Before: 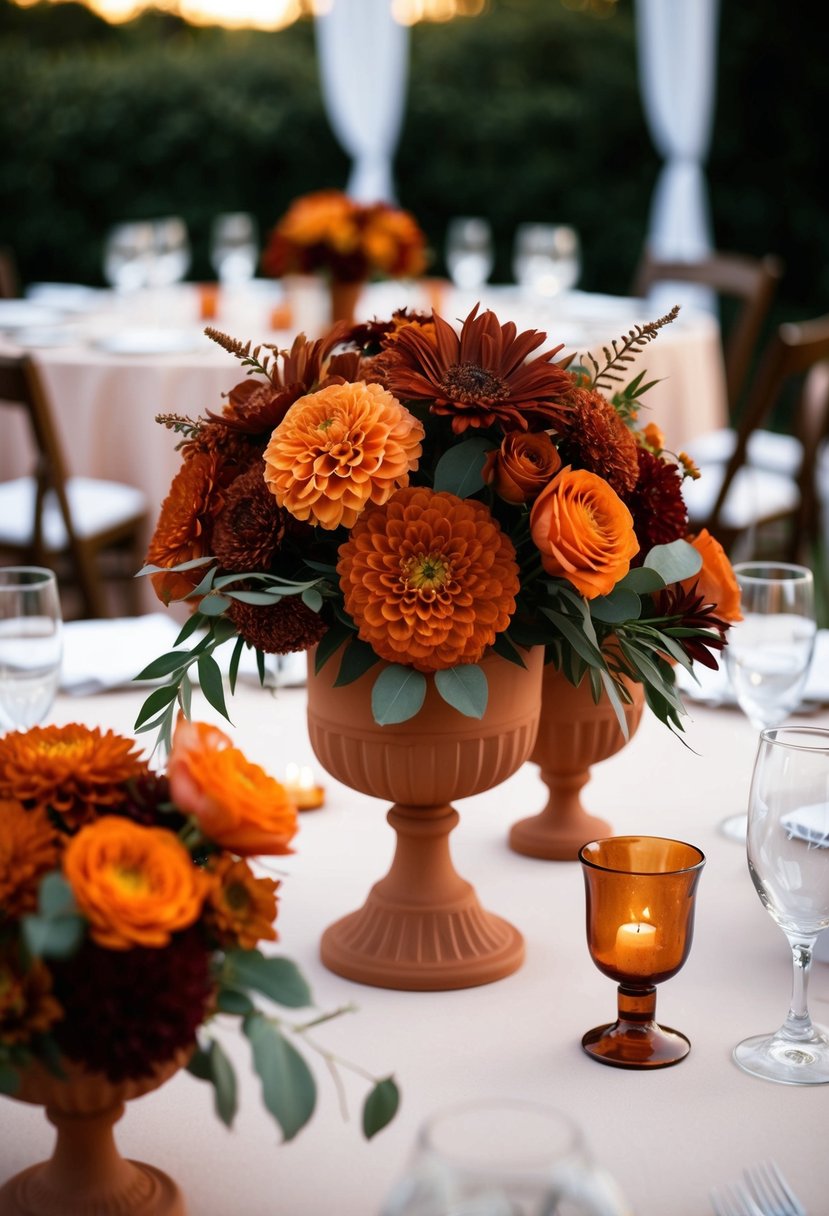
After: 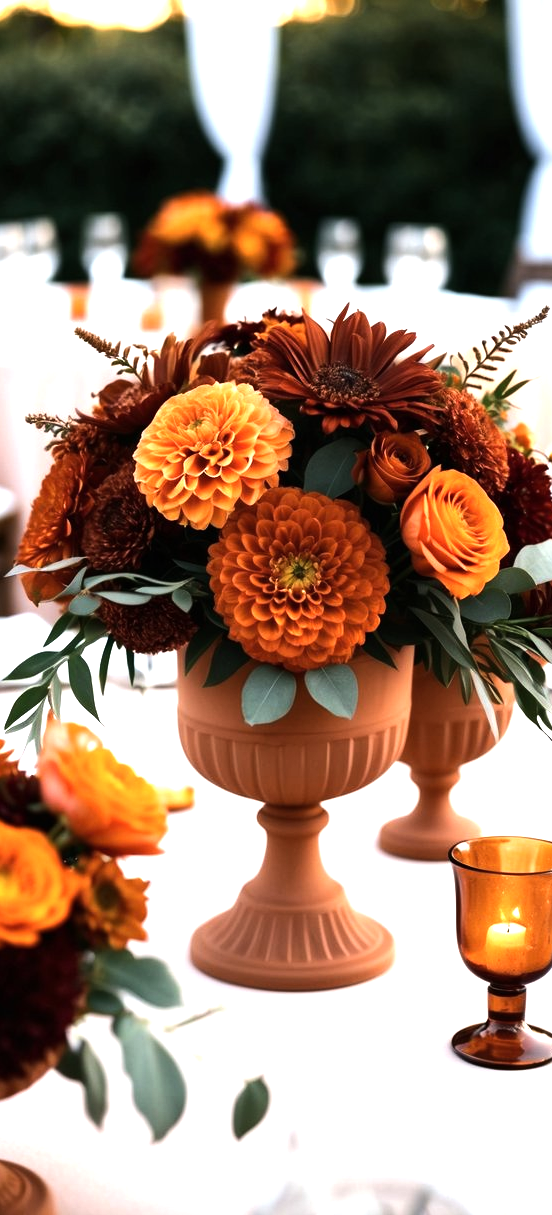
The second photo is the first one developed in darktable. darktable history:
crop and rotate: left 15.754%, right 17.579%
tone equalizer: -8 EV -0.75 EV, -7 EV -0.7 EV, -6 EV -0.6 EV, -5 EV -0.4 EV, -3 EV 0.4 EV, -2 EV 0.6 EV, -1 EV 0.7 EV, +0 EV 0.75 EV, edges refinement/feathering 500, mask exposure compensation -1.57 EV, preserve details no
exposure: exposure 0.507 EV, compensate highlight preservation false
contrast brightness saturation: saturation -0.05
